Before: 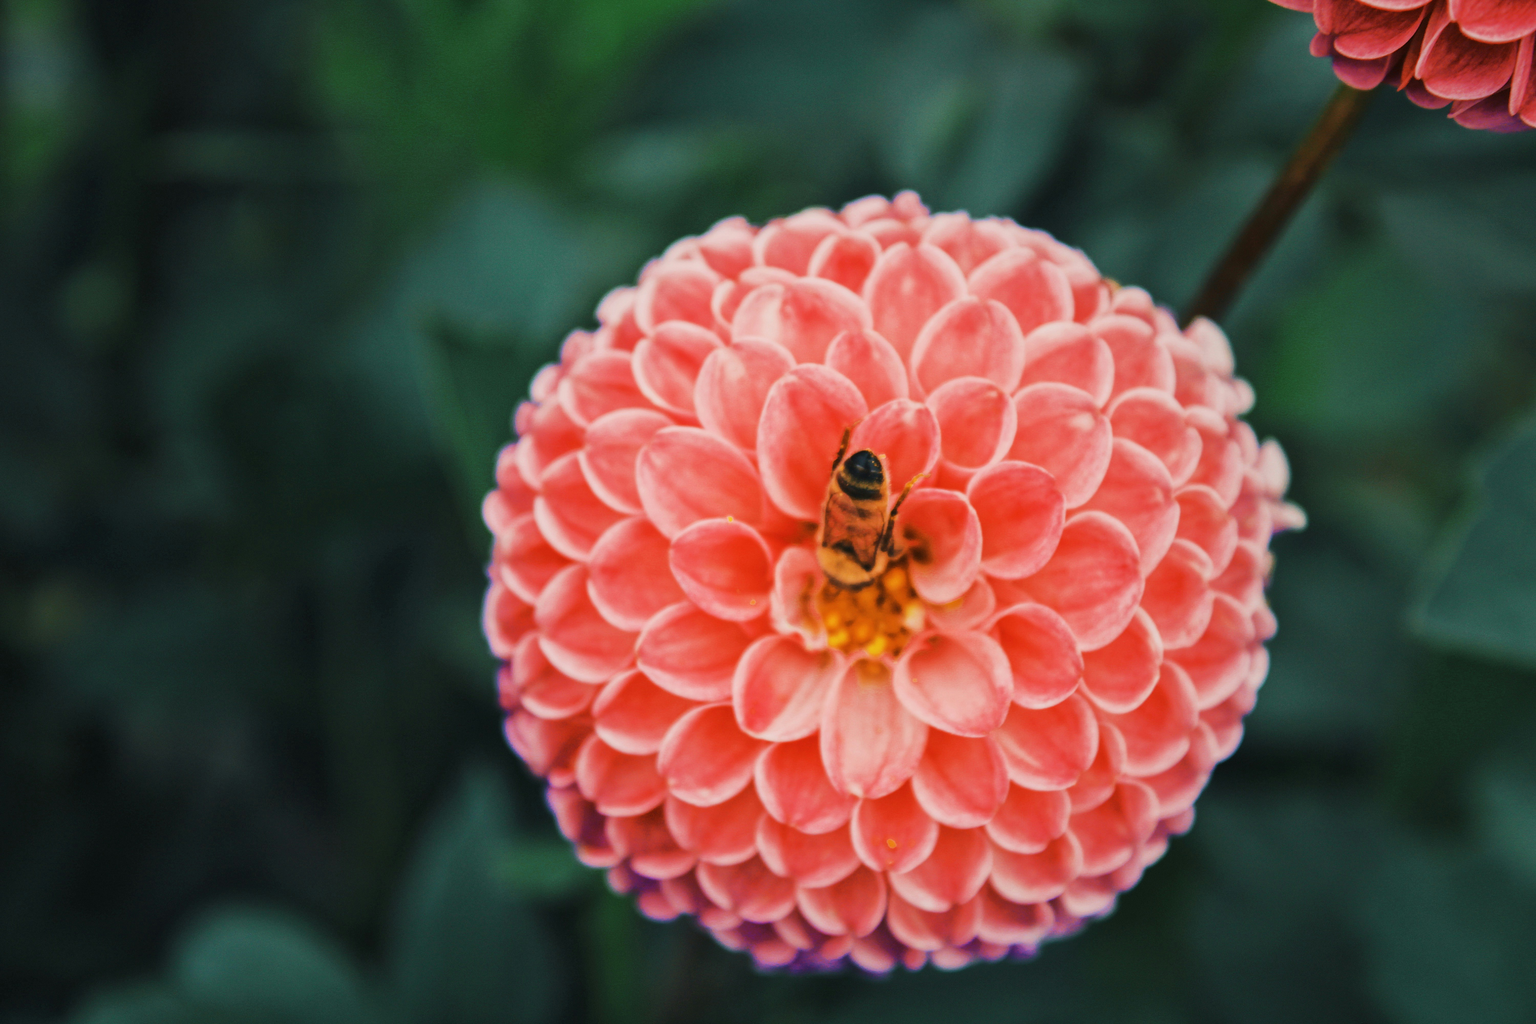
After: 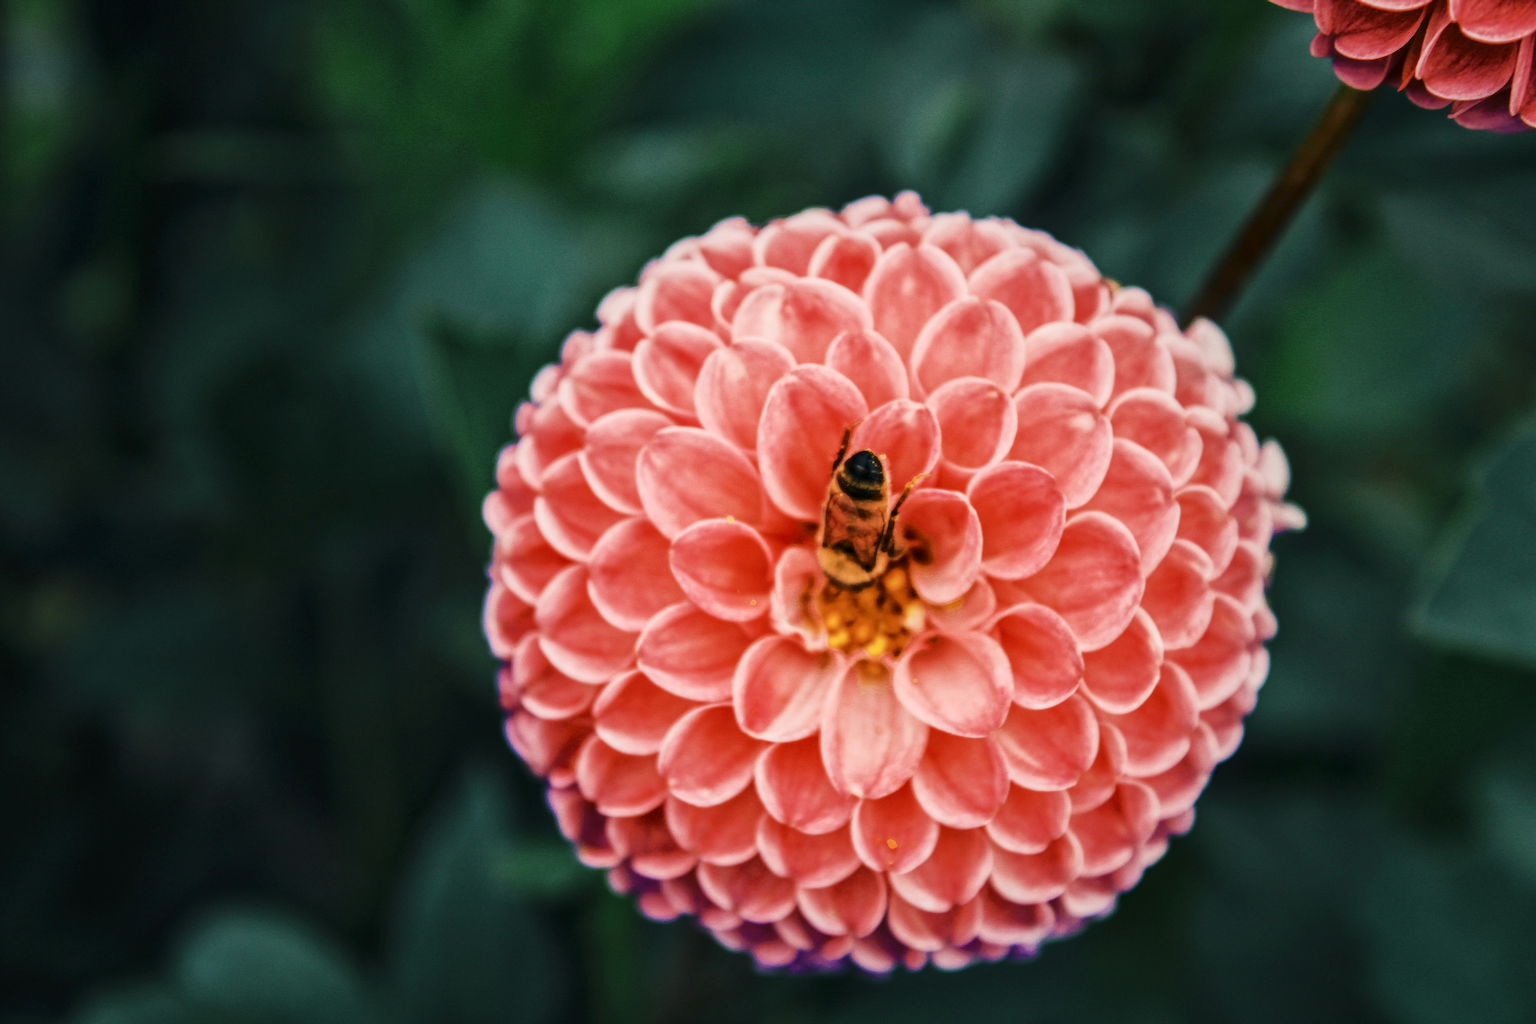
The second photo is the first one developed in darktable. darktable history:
local contrast: on, module defaults
contrast brightness saturation: saturation -0.061
tone curve: curves: ch0 [(0, 0) (0.003, 0.003) (0.011, 0.012) (0.025, 0.024) (0.044, 0.039) (0.069, 0.052) (0.1, 0.072) (0.136, 0.097) (0.177, 0.128) (0.224, 0.168) (0.277, 0.217) (0.335, 0.276) (0.399, 0.345) (0.468, 0.429) (0.543, 0.524) (0.623, 0.628) (0.709, 0.732) (0.801, 0.829) (0.898, 0.919) (1, 1)], color space Lab, independent channels, preserve colors none
